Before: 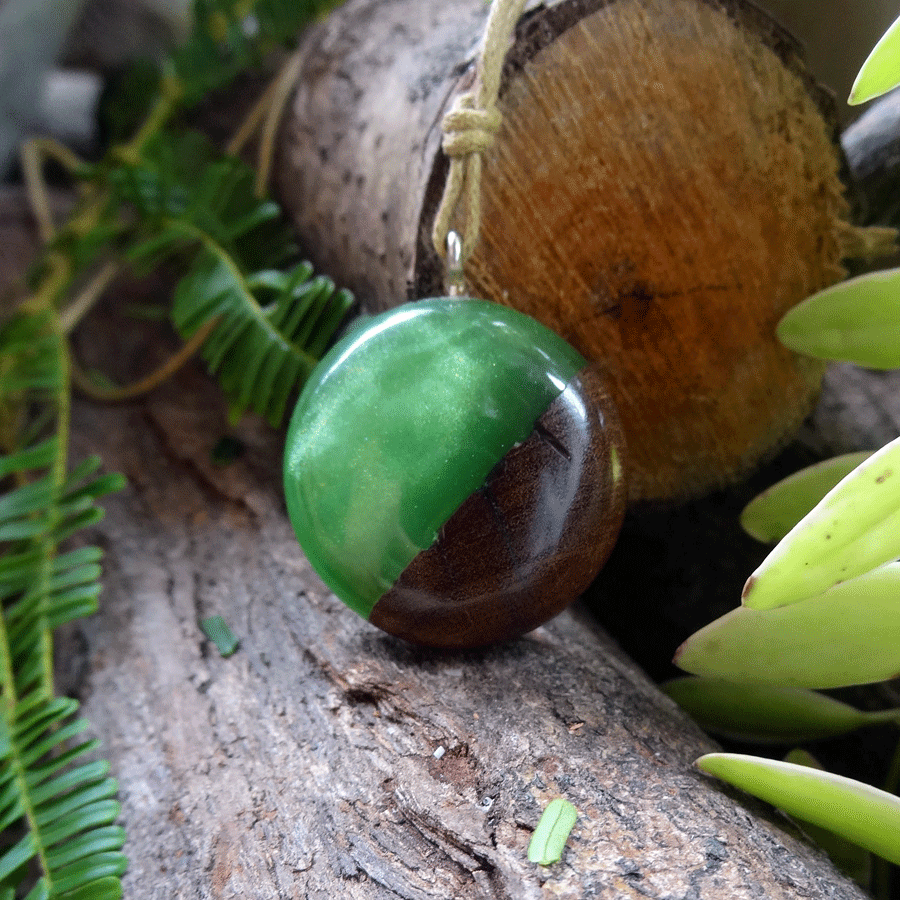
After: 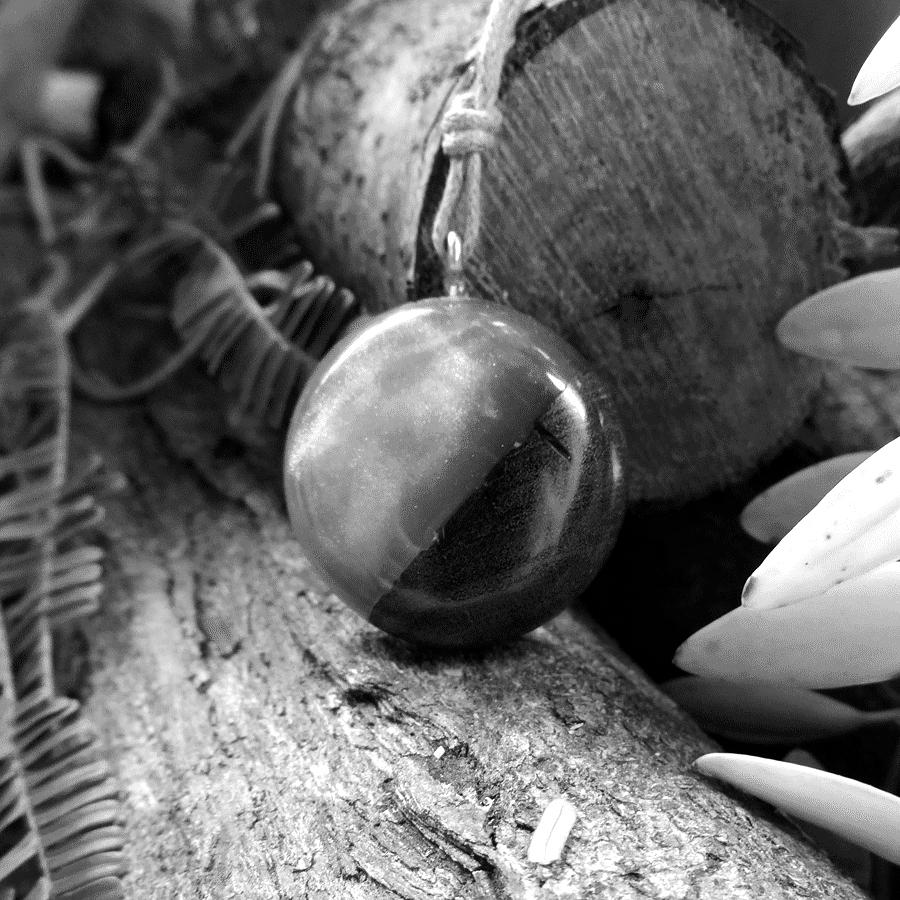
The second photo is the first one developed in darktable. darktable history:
local contrast: mode bilateral grid, contrast 20, coarseness 50, detail 120%, midtone range 0.2
monochrome: a -6.99, b 35.61, size 1.4
tone equalizer: -8 EV -0.417 EV, -7 EV -0.389 EV, -6 EV -0.333 EV, -5 EV -0.222 EV, -3 EV 0.222 EV, -2 EV 0.333 EV, -1 EV 0.389 EV, +0 EV 0.417 EV, edges refinement/feathering 500, mask exposure compensation -1.57 EV, preserve details no
white balance: red 1.127, blue 0.943
